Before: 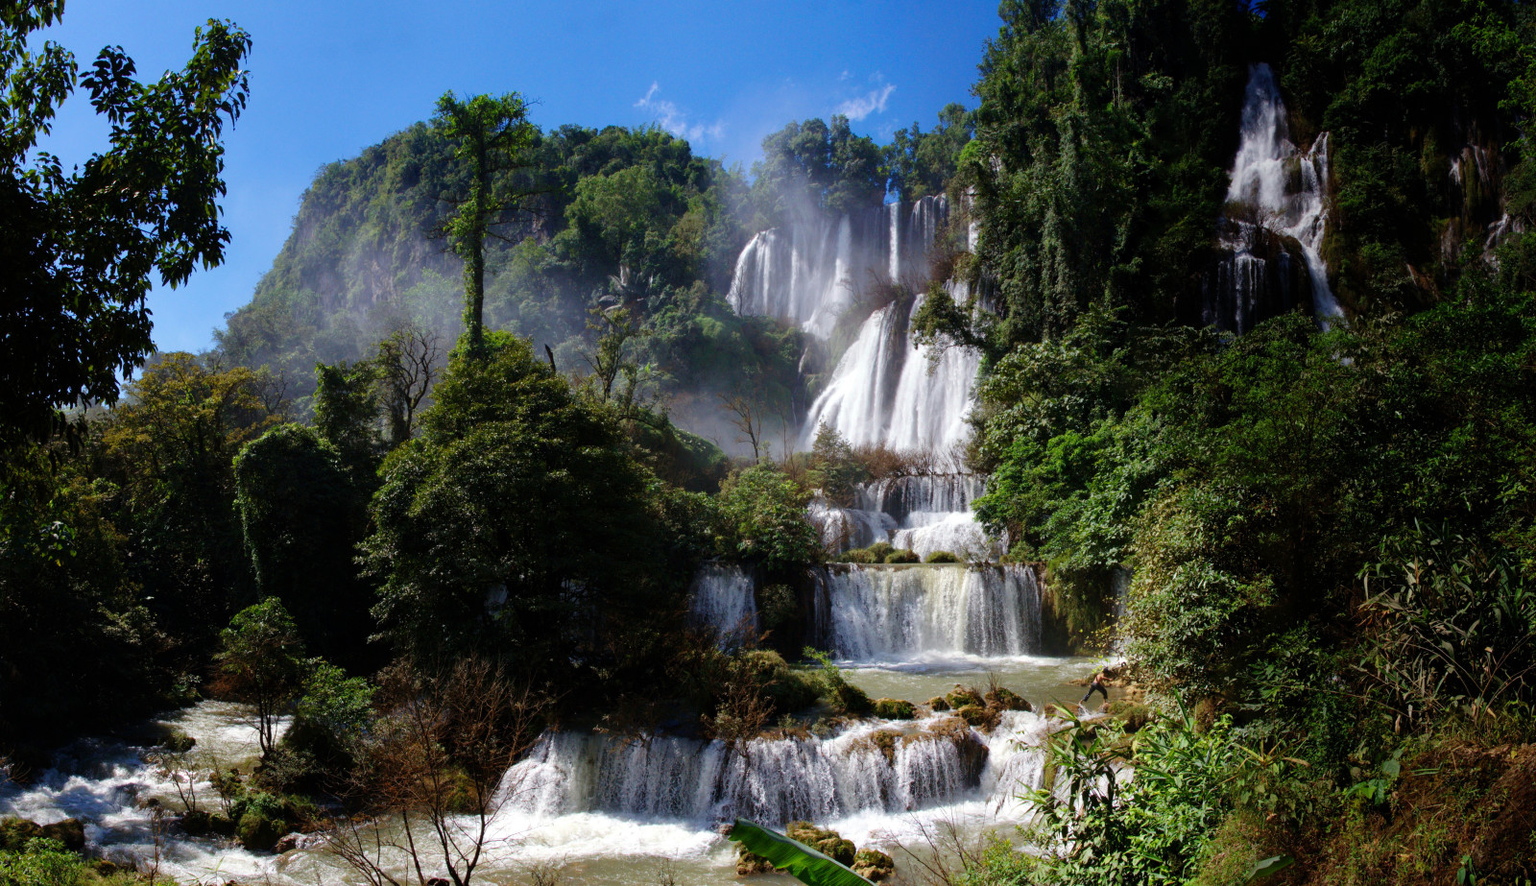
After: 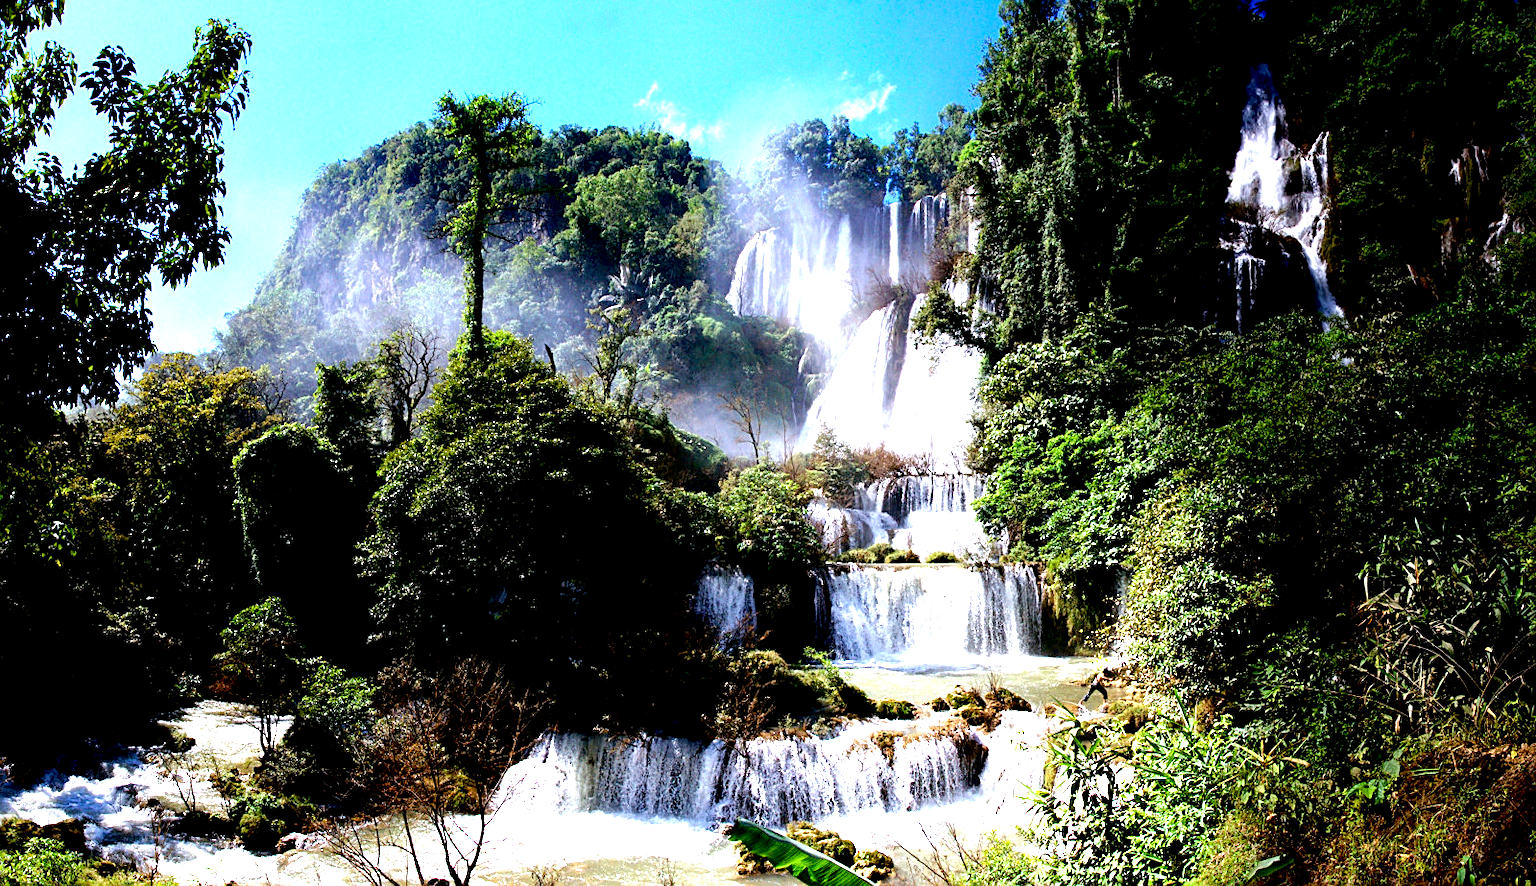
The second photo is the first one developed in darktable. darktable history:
exposure: black level correction 0.011, exposure 1.085 EV, compensate exposure bias true, compensate highlight preservation false
color calibration: illuminant as shot in camera, x 0.358, y 0.373, temperature 4628.91 K, saturation algorithm version 1 (2020)
sharpen: on, module defaults
tone equalizer: -8 EV -0.742 EV, -7 EV -0.716 EV, -6 EV -0.622 EV, -5 EV -0.394 EV, -3 EV 0.372 EV, -2 EV 0.6 EV, -1 EV 0.679 EV, +0 EV 0.765 EV, mask exposure compensation -0.503 EV
